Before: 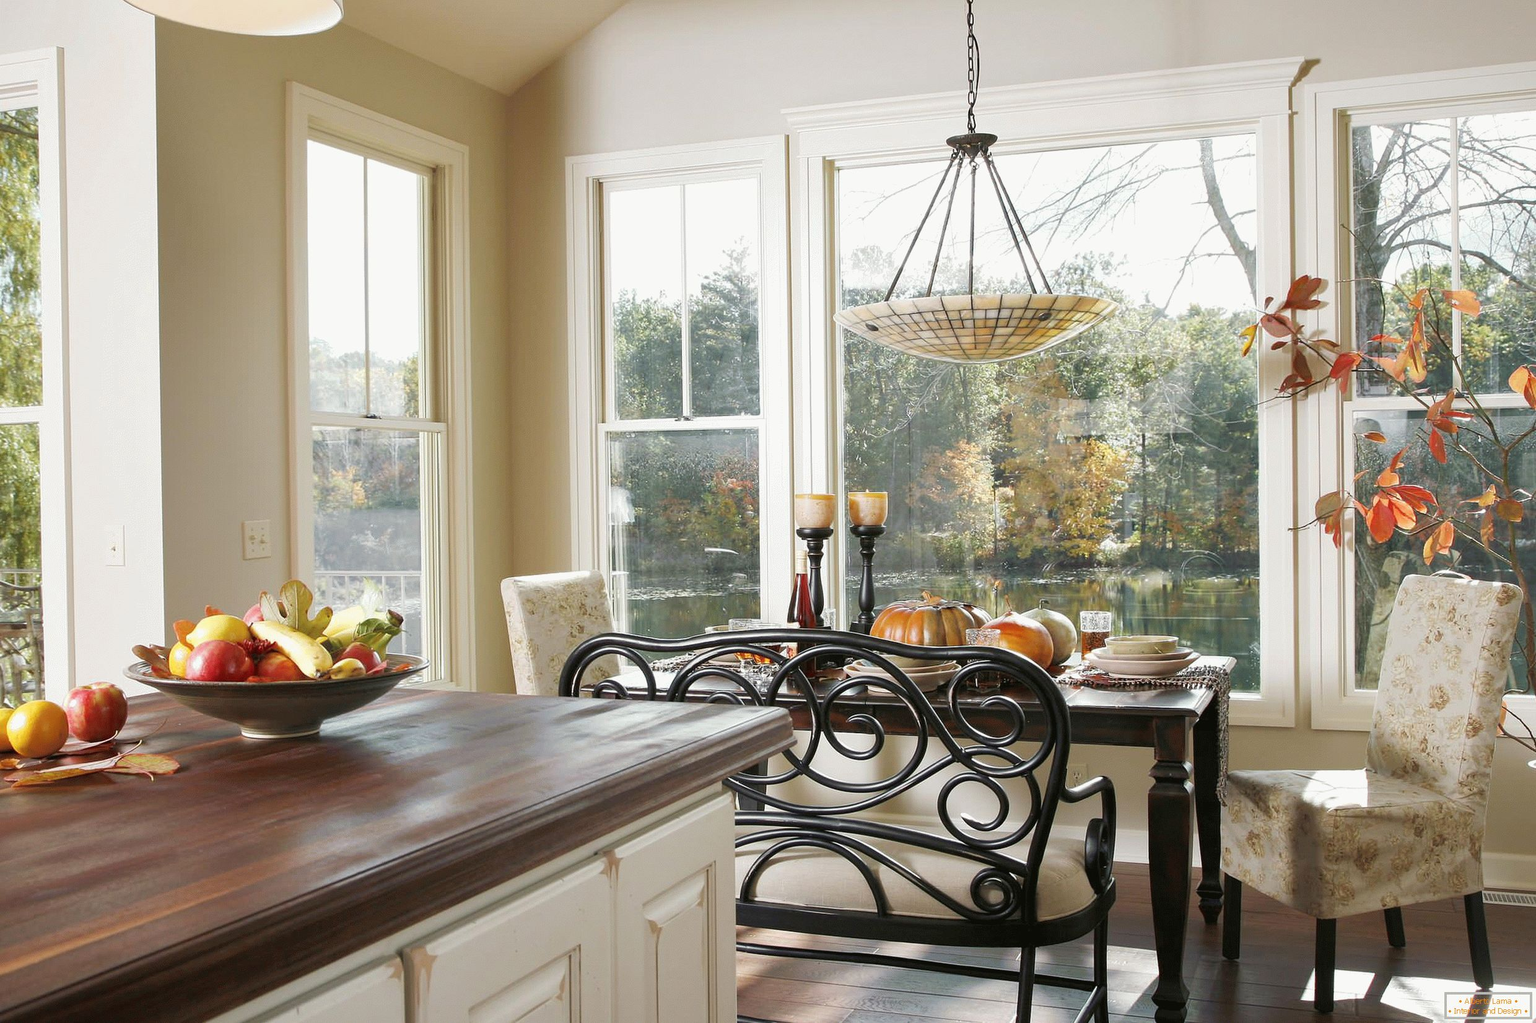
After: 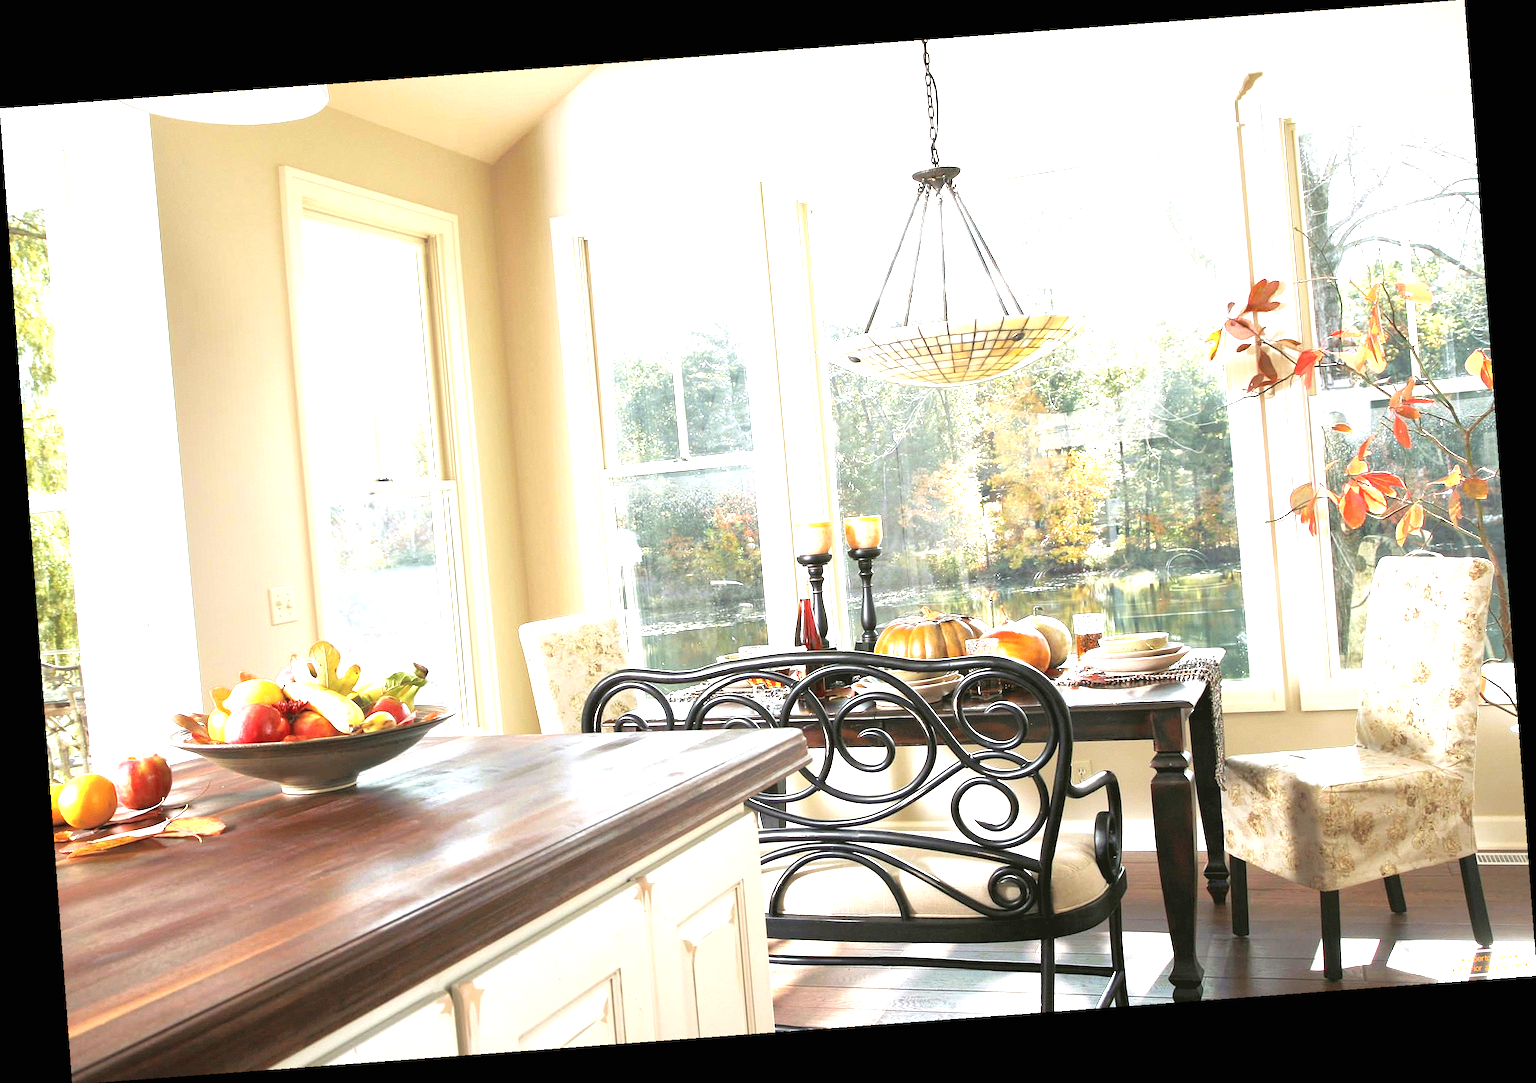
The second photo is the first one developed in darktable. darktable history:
exposure: black level correction 0, exposure 1.5 EV, compensate exposure bias true, compensate highlight preservation false
rotate and perspective: rotation -4.25°, automatic cropping off
